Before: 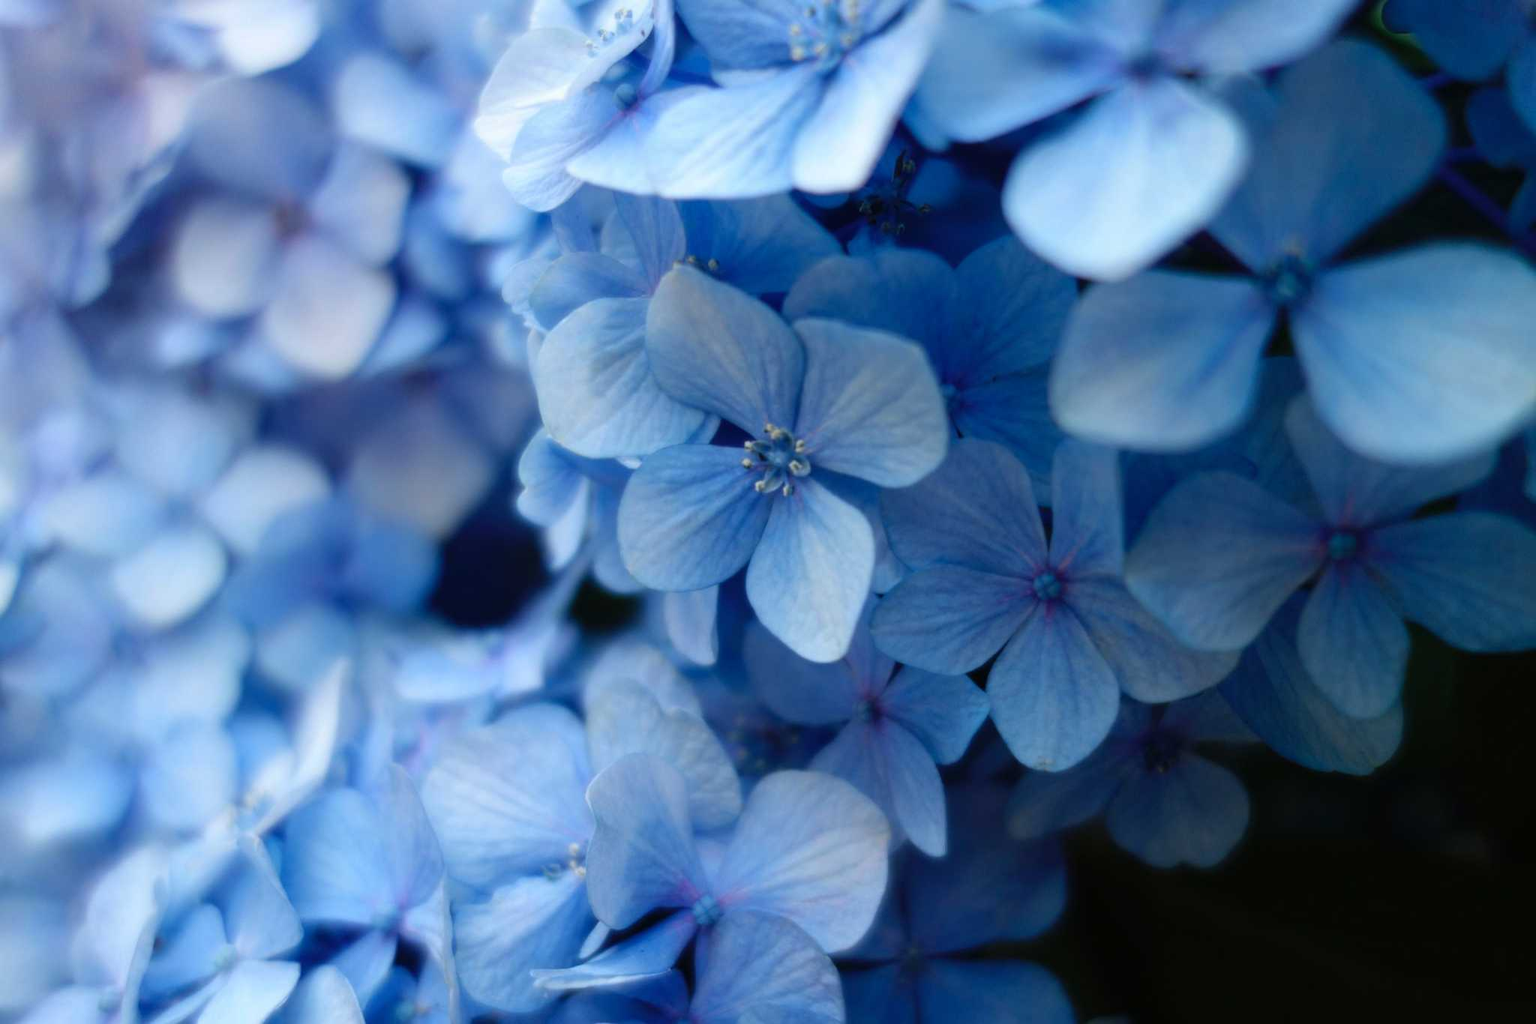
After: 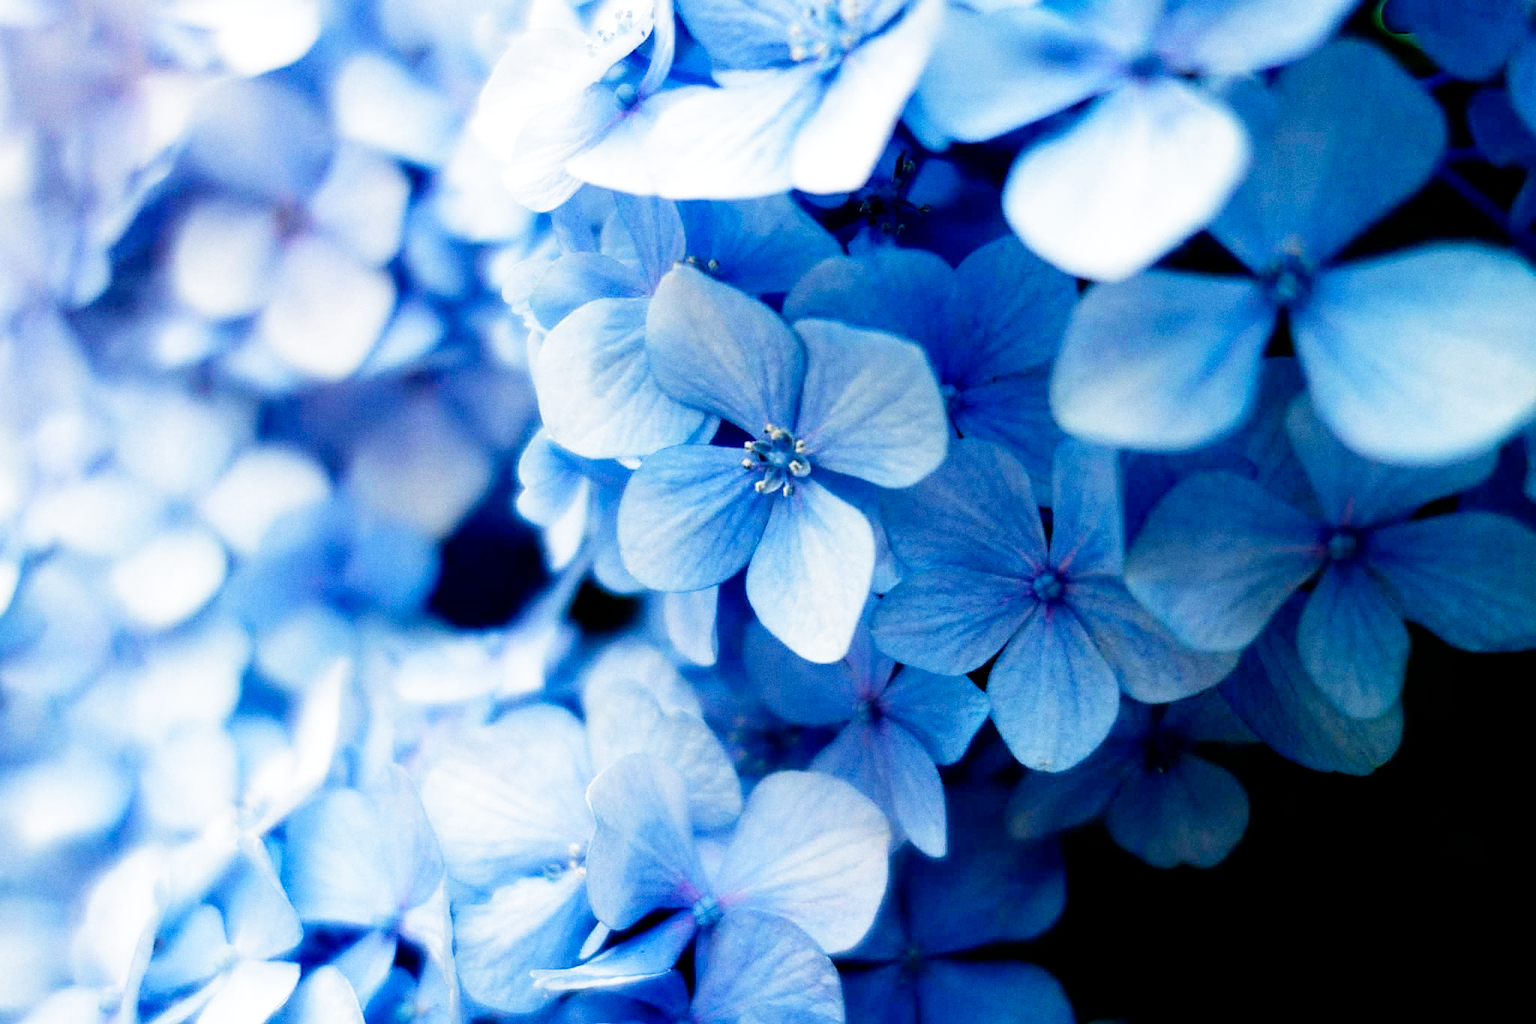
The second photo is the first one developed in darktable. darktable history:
filmic rgb: middle gray luminance 10%, black relative exposure -8.61 EV, white relative exposure 3.3 EV, threshold 6 EV, target black luminance 0%, hardness 5.2, latitude 44.69%, contrast 1.302, highlights saturation mix 5%, shadows ↔ highlights balance 24.64%, add noise in highlights 0, preserve chrominance no, color science v3 (2019), use custom middle-gray values true, iterations of high-quality reconstruction 0, contrast in highlights soft, enable highlight reconstruction true
sharpen: on, module defaults
grain: coarseness 7.08 ISO, strength 21.67%, mid-tones bias 59.58%
